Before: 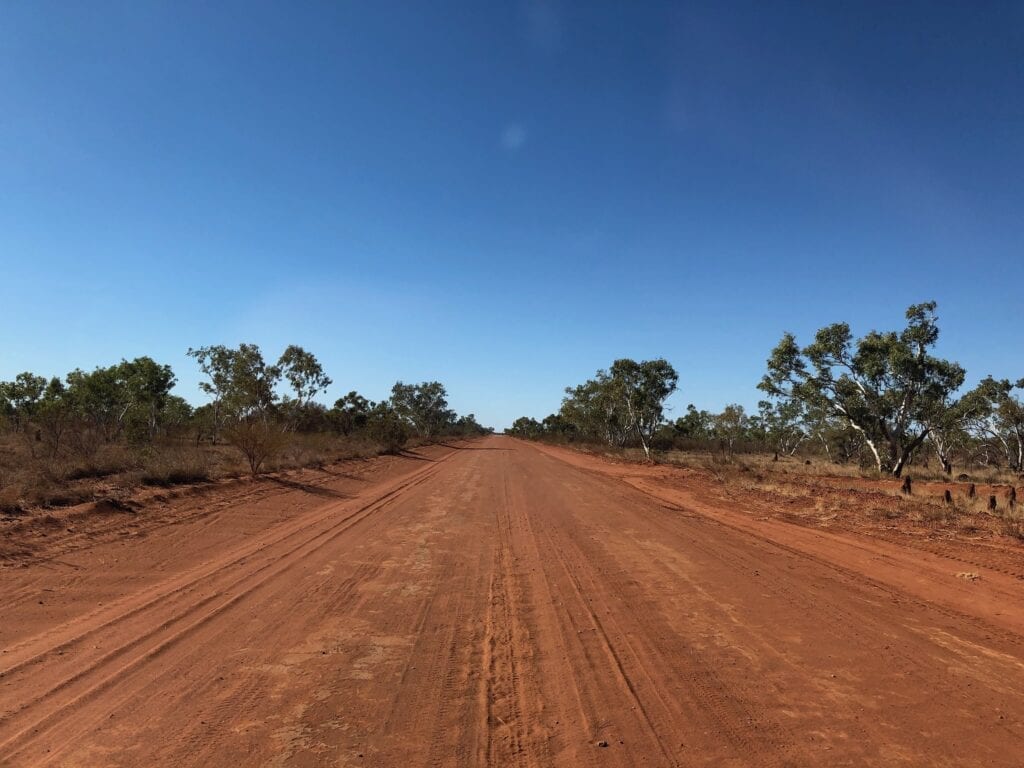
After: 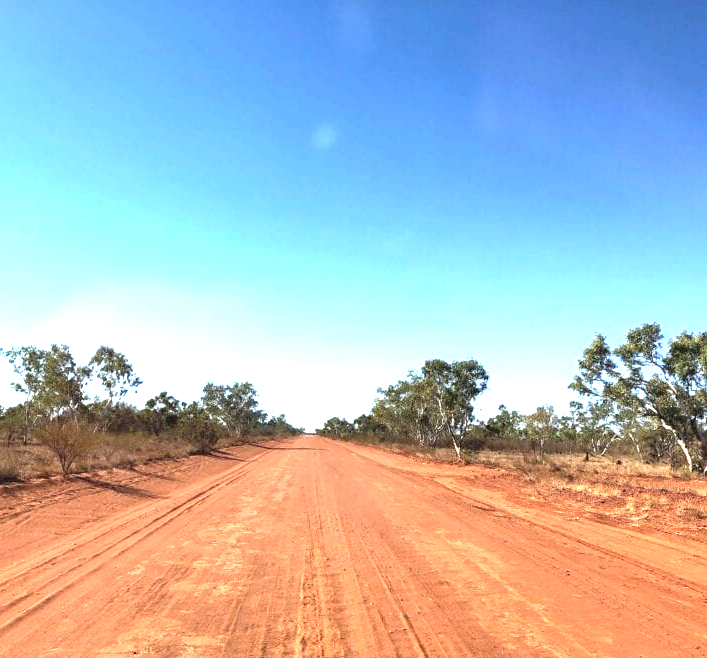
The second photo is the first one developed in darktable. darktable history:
exposure: black level correction 0, exposure 1.878 EV, compensate exposure bias true, compensate highlight preservation false
crop: left 18.523%, right 12.295%, bottom 14.202%
tone equalizer: edges refinement/feathering 500, mask exposure compensation -1.57 EV, preserve details no
